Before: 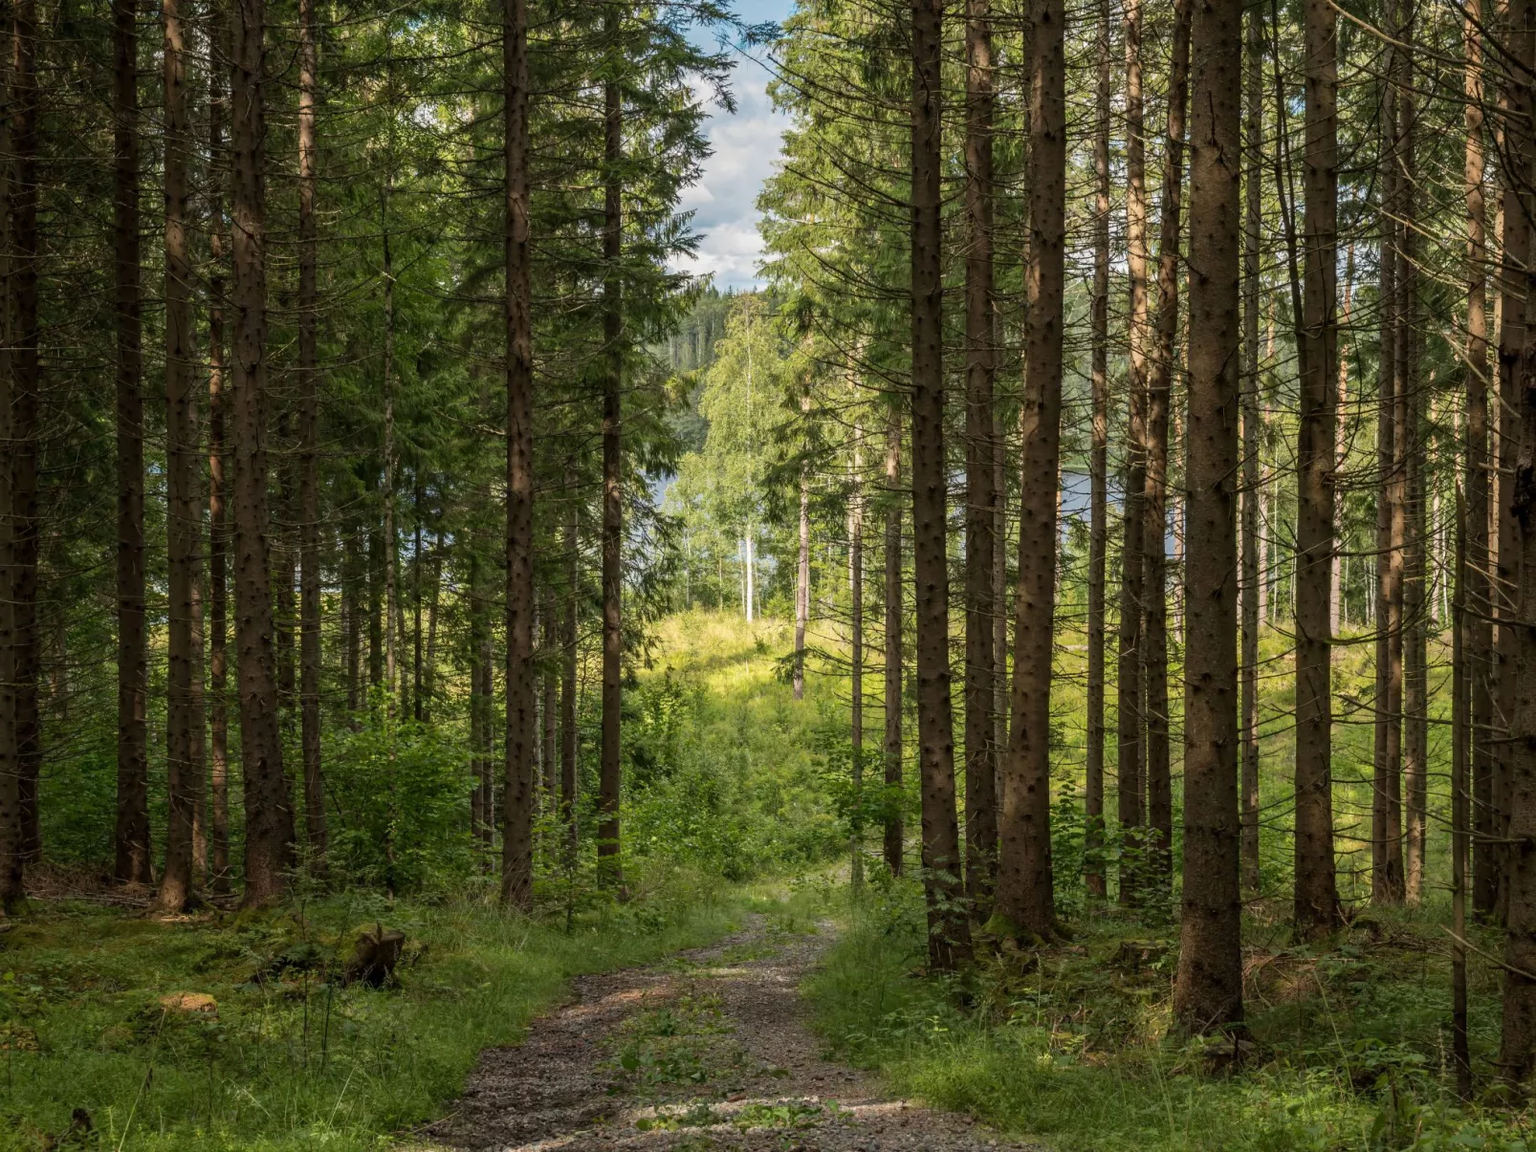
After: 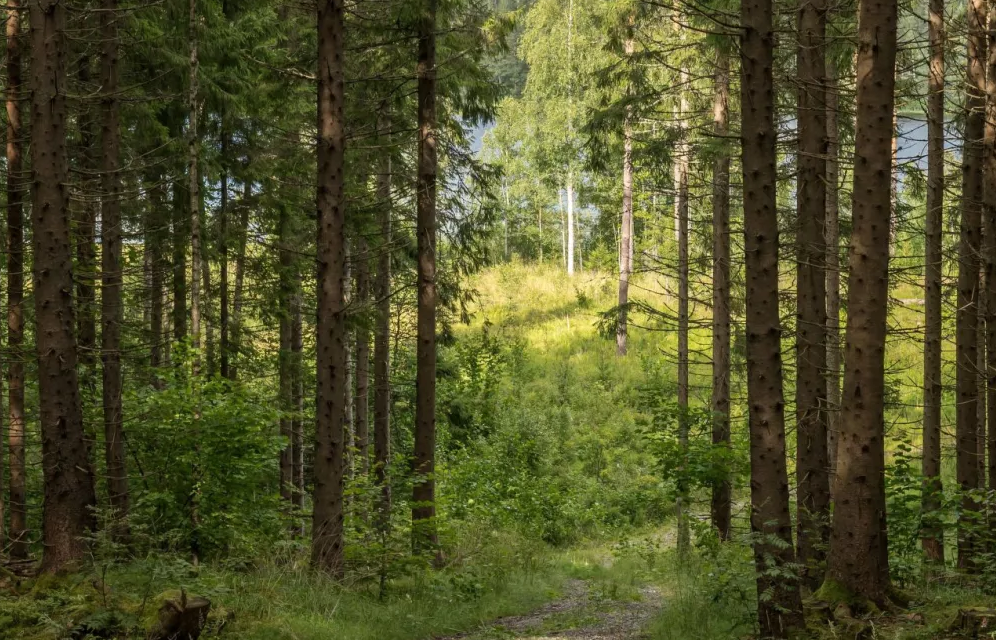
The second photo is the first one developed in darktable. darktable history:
crop: left 13.312%, top 31.28%, right 24.627%, bottom 15.582%
shadows and highlights: shadows 12, white point adjustment 1.2, soften with gaussian
